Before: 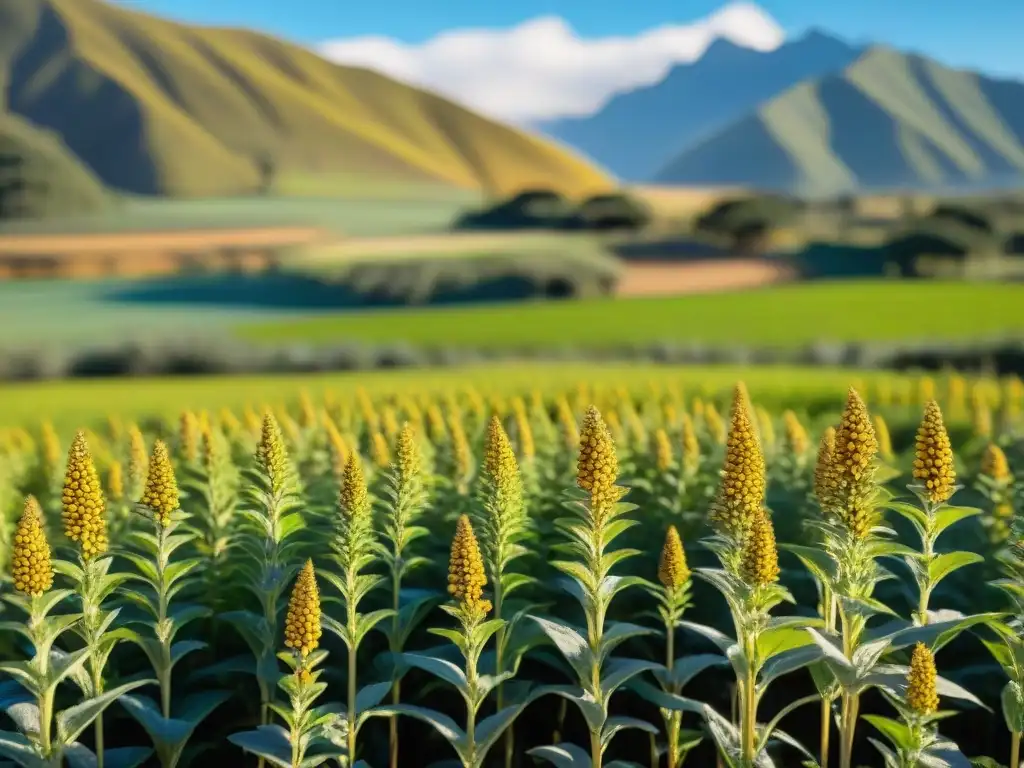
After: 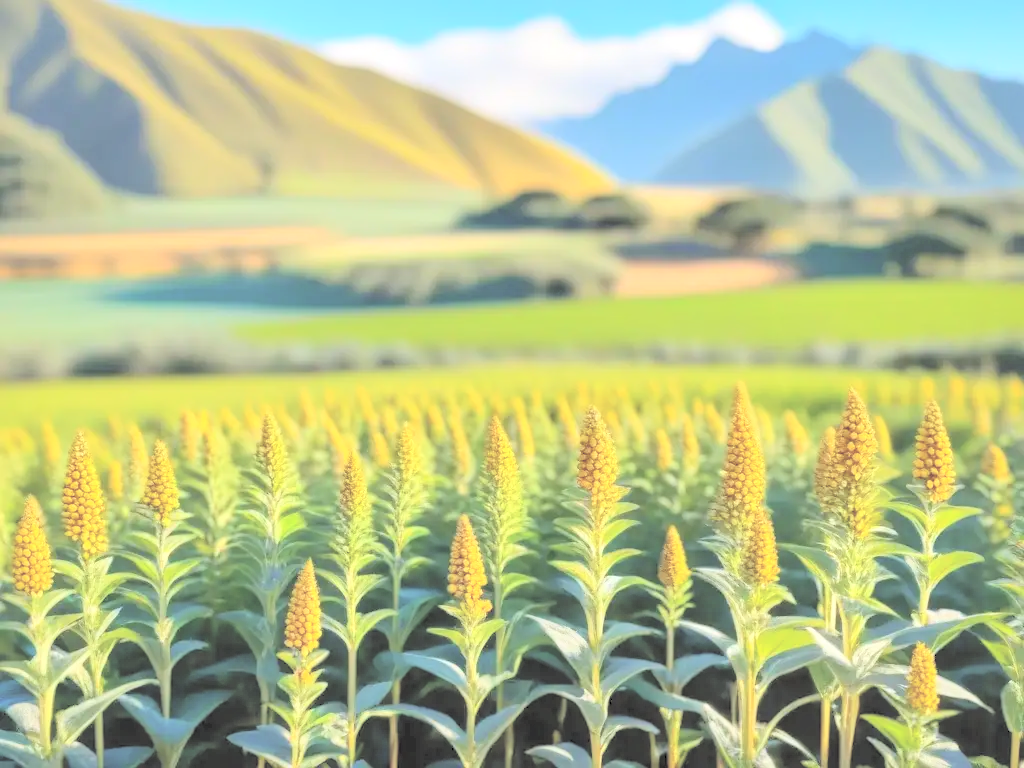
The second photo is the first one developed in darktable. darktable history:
local contrast: mode bilateral grid, contrast 19, coarseness 49, detail 130%, midtone range 0.2
contrast brightness saturation: brightness 0.987
